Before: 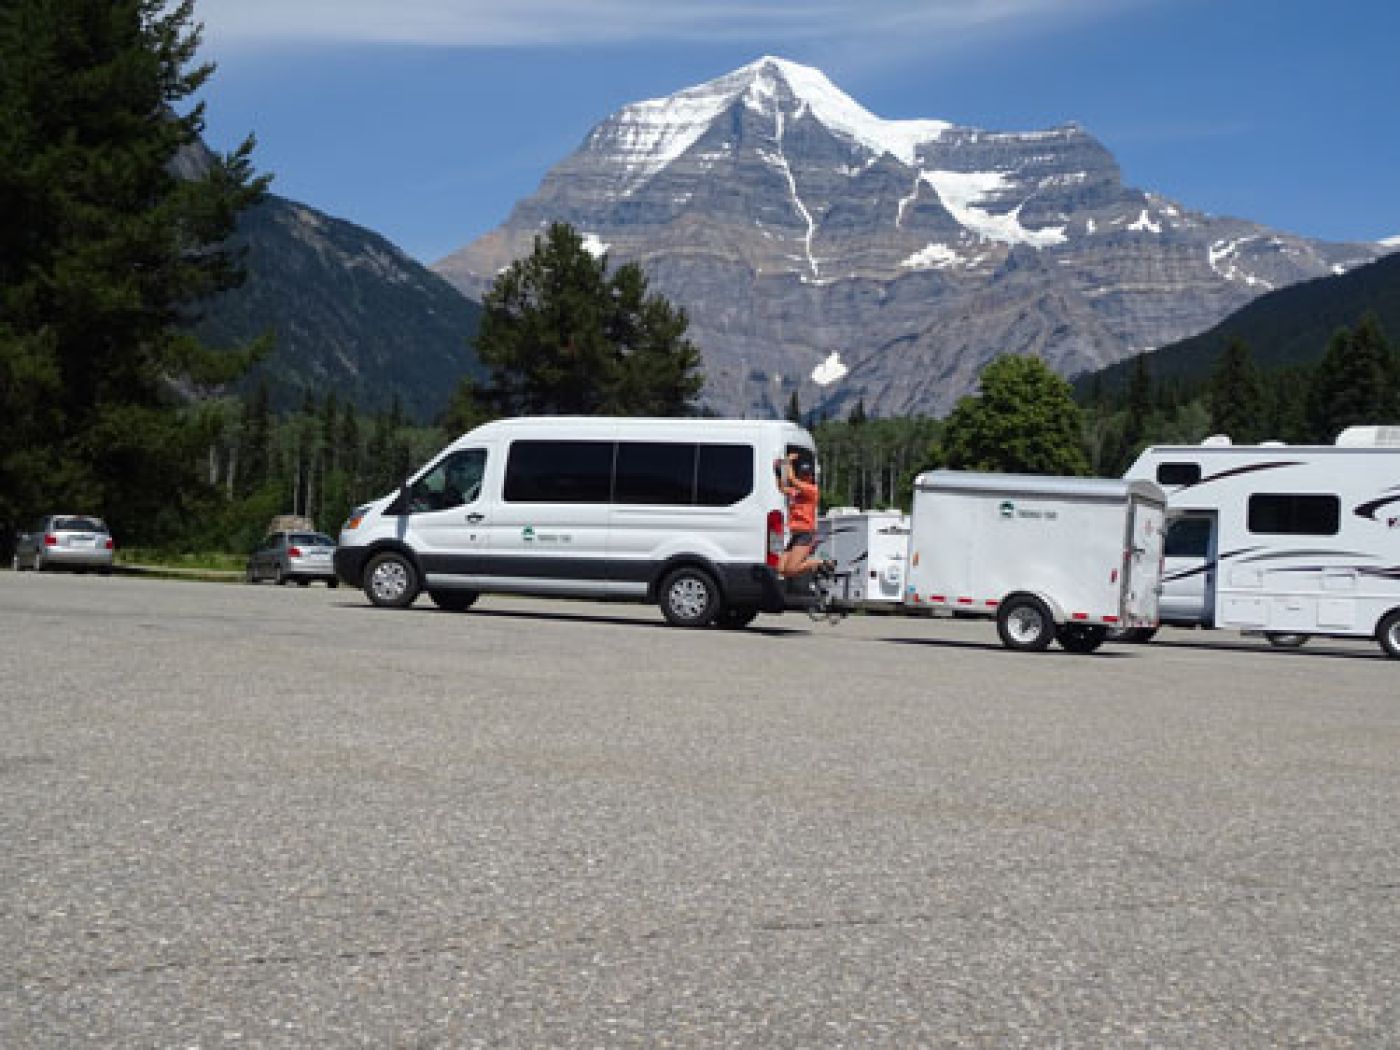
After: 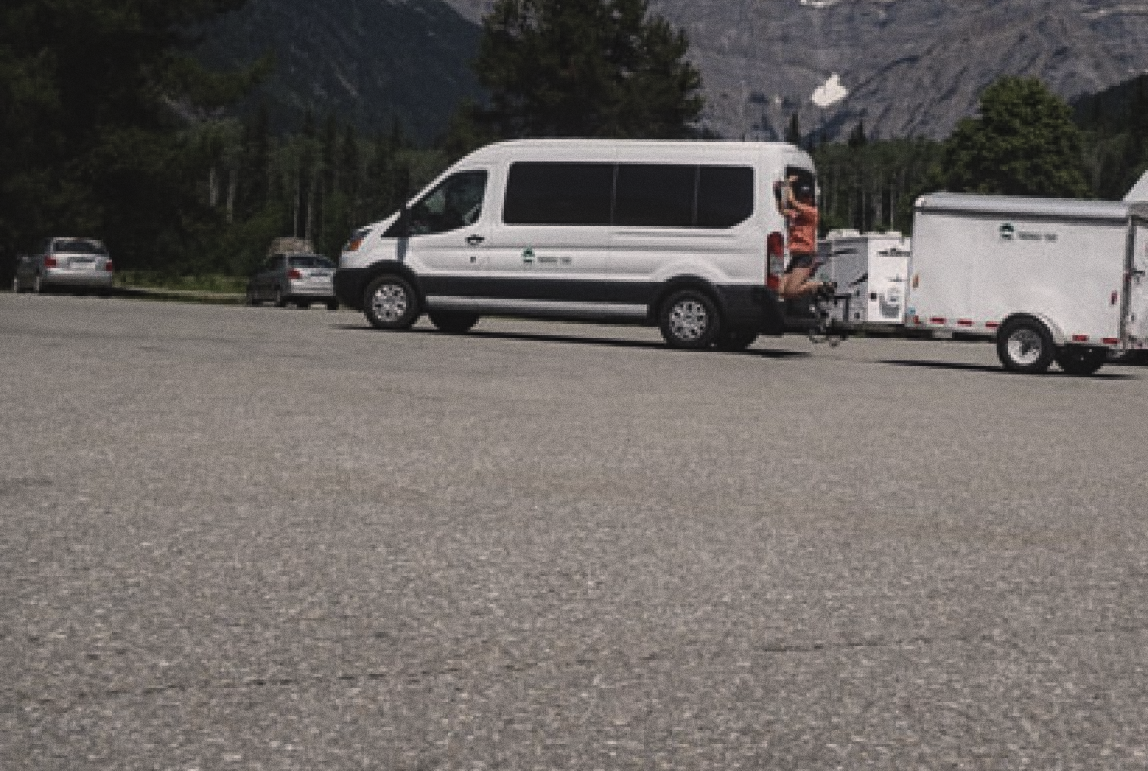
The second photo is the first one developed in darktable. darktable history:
crop: top 26.531%, right 17.959%
shadows and highlights: shadows -24.28, highlights 49.77, soften with gaussian
tone equalizer: -8 EV 0.001 EV, -7 EV -0.002 EV, -6 EV 0.002 EV, -5 EV -0.03 EV, -4 EV -0.116 EV, -3 EV -0.169 EV, -2 EV 0.24 EV, -1 EV 0.702 EV, +0 EV 0.493 EV
color correction: highlights a* 5.59, highlights b* 5.24, saturation 0.68
grain: coarseness 0.09 ISO
exposure: black level correction -0.016, exposure -1.018 EV, compensate highlight preservation false
local contrast: on, module defaults
